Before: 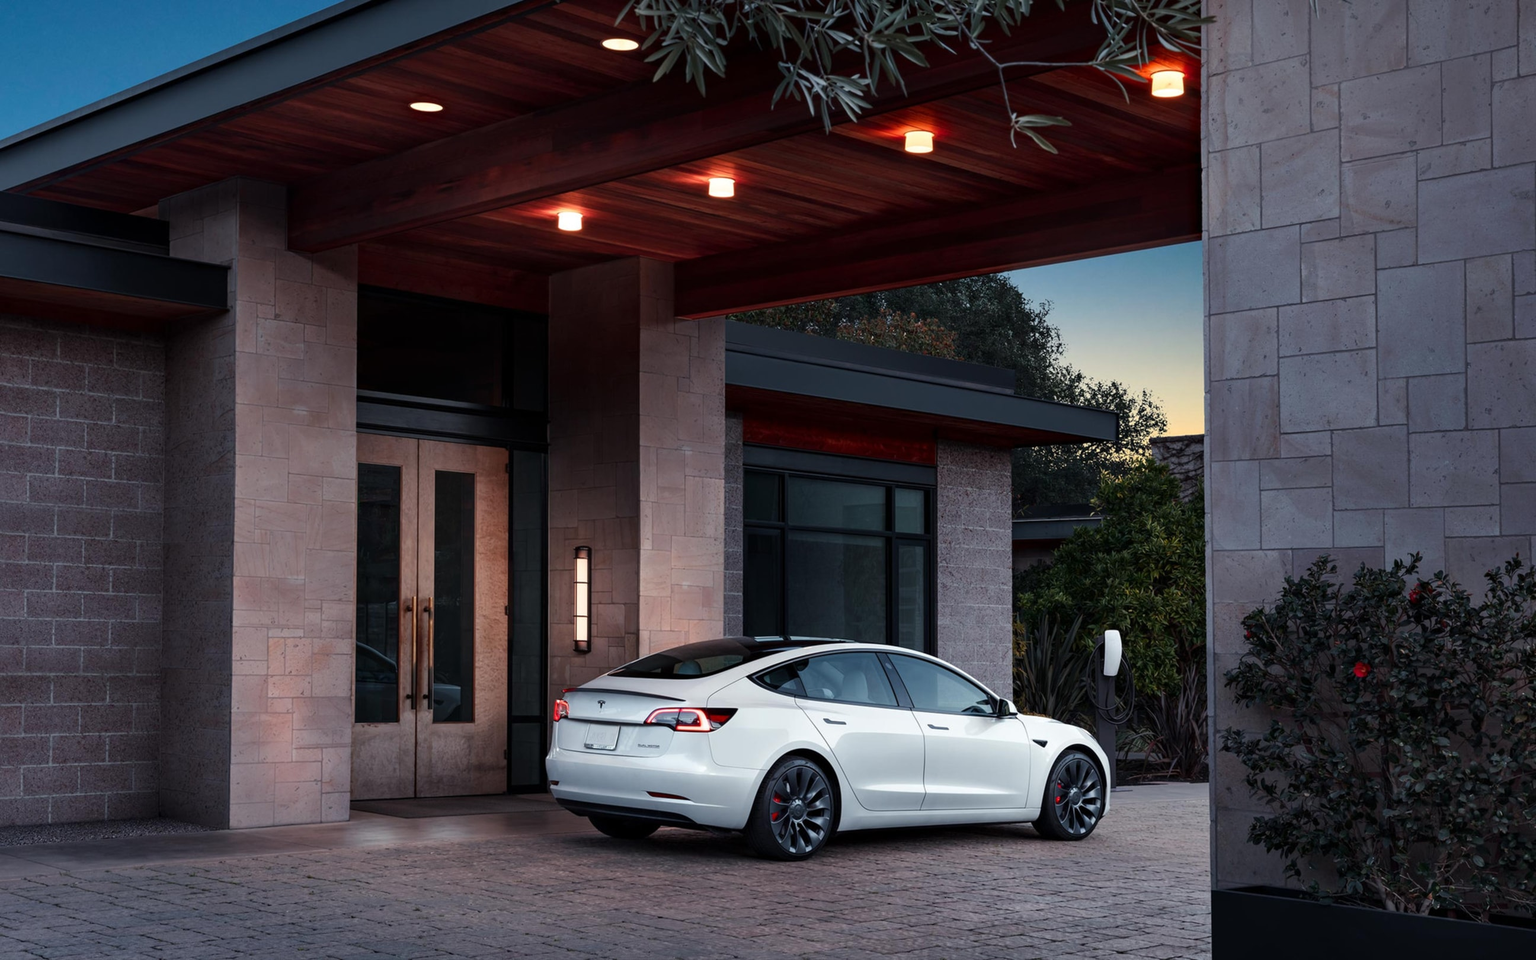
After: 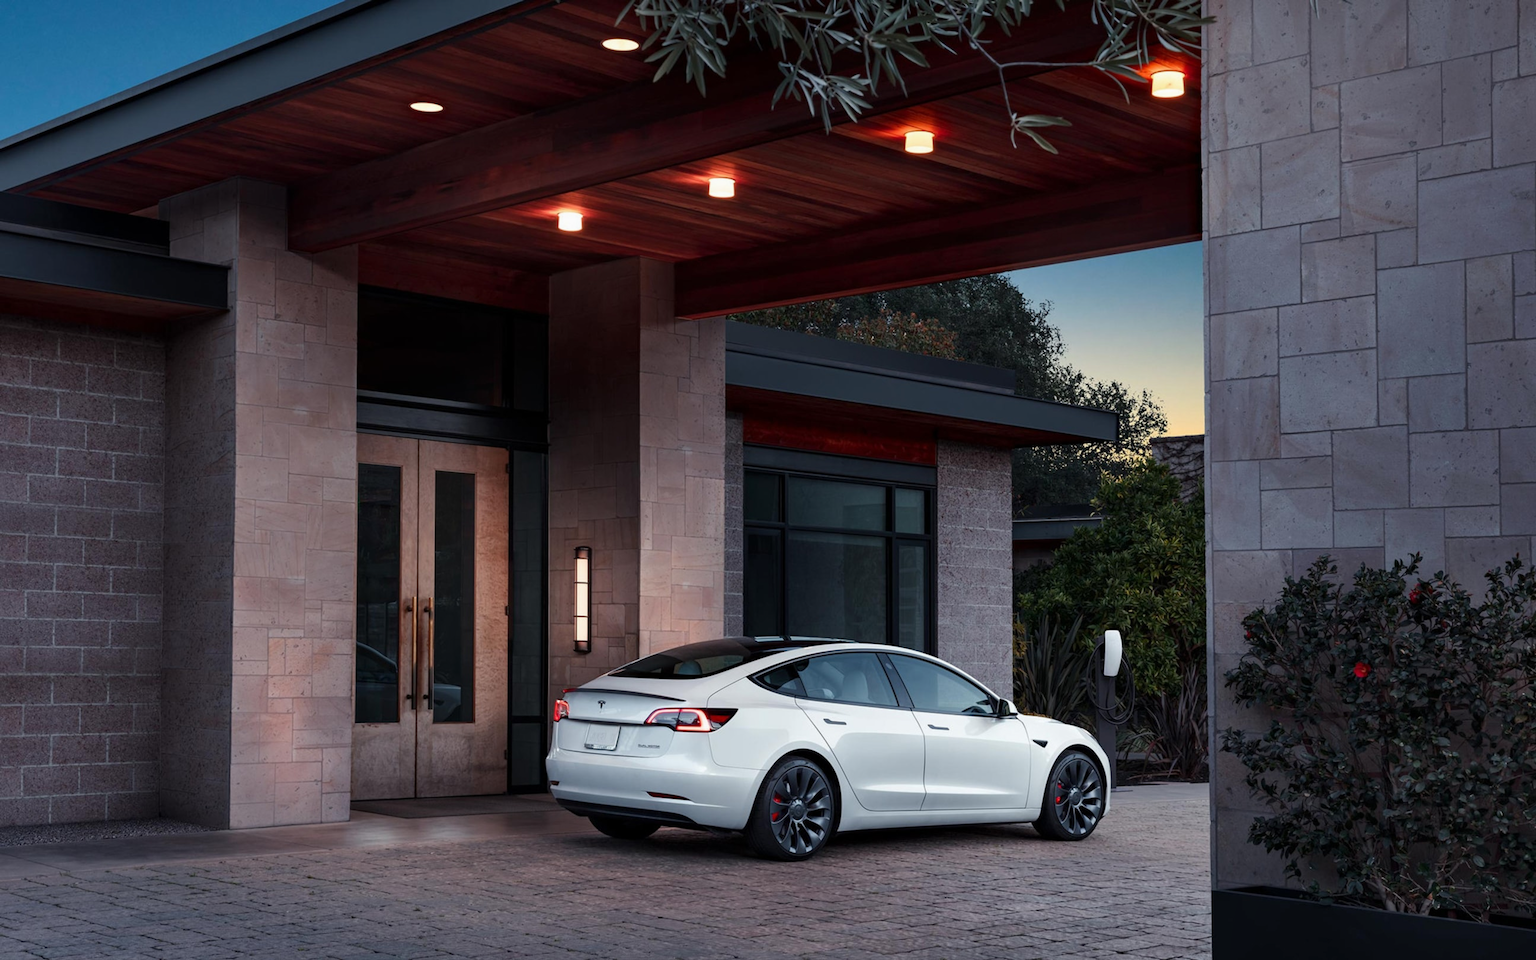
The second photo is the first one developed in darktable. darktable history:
tone equalizer: -7 EV 0.21 EV, -6 EV 0.092 EV, -5 EV 0.062 EV, -4 EV 0.022 EV, -2 EV -0.031 EV, -1 EV -0.054 EV, +0 EV -0.054 EV, mask exposure compensation -0.51 EV
